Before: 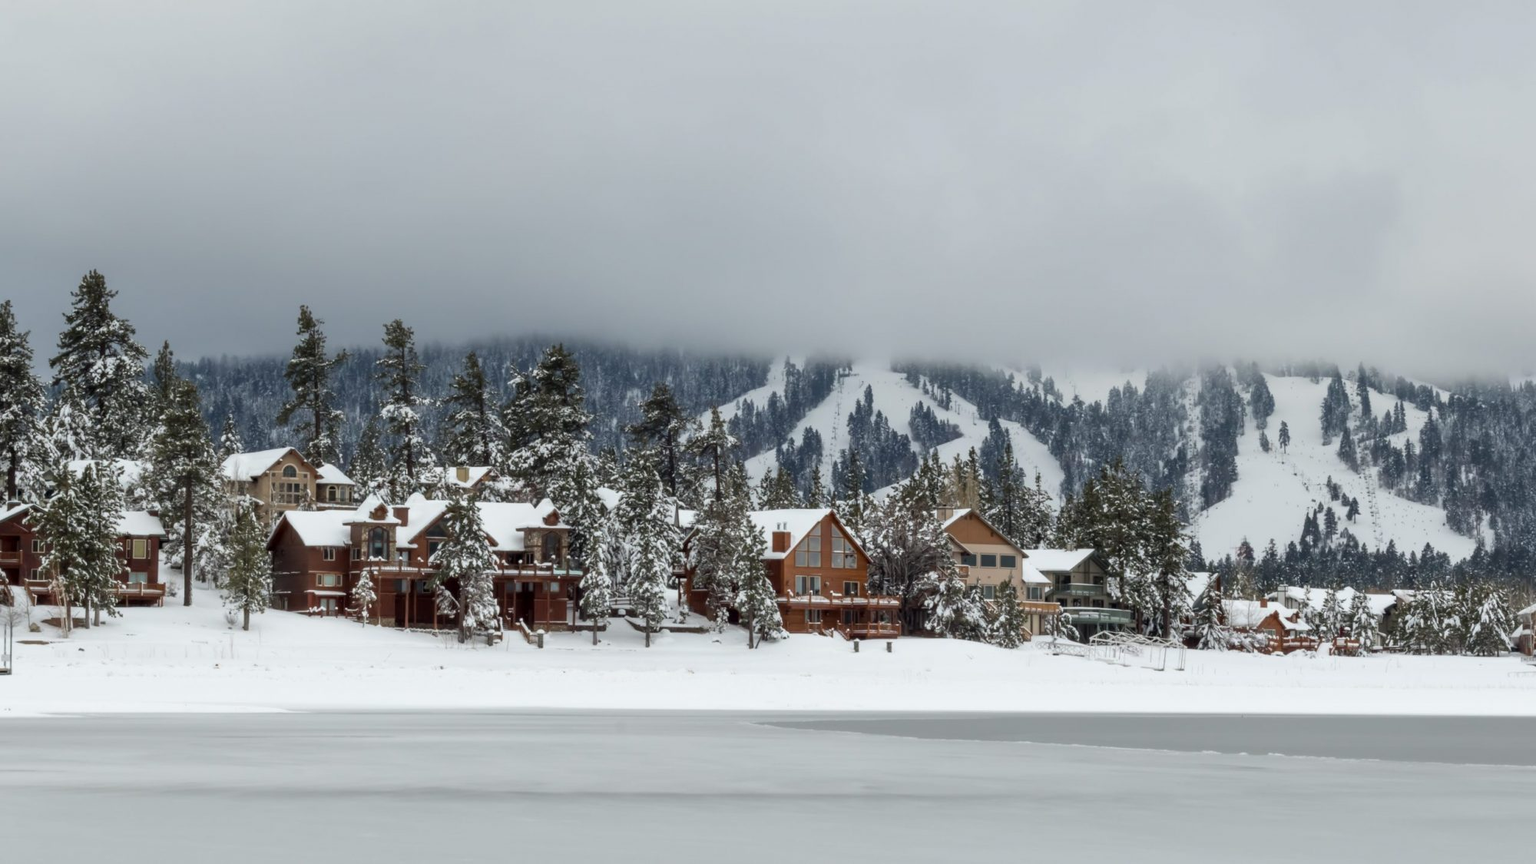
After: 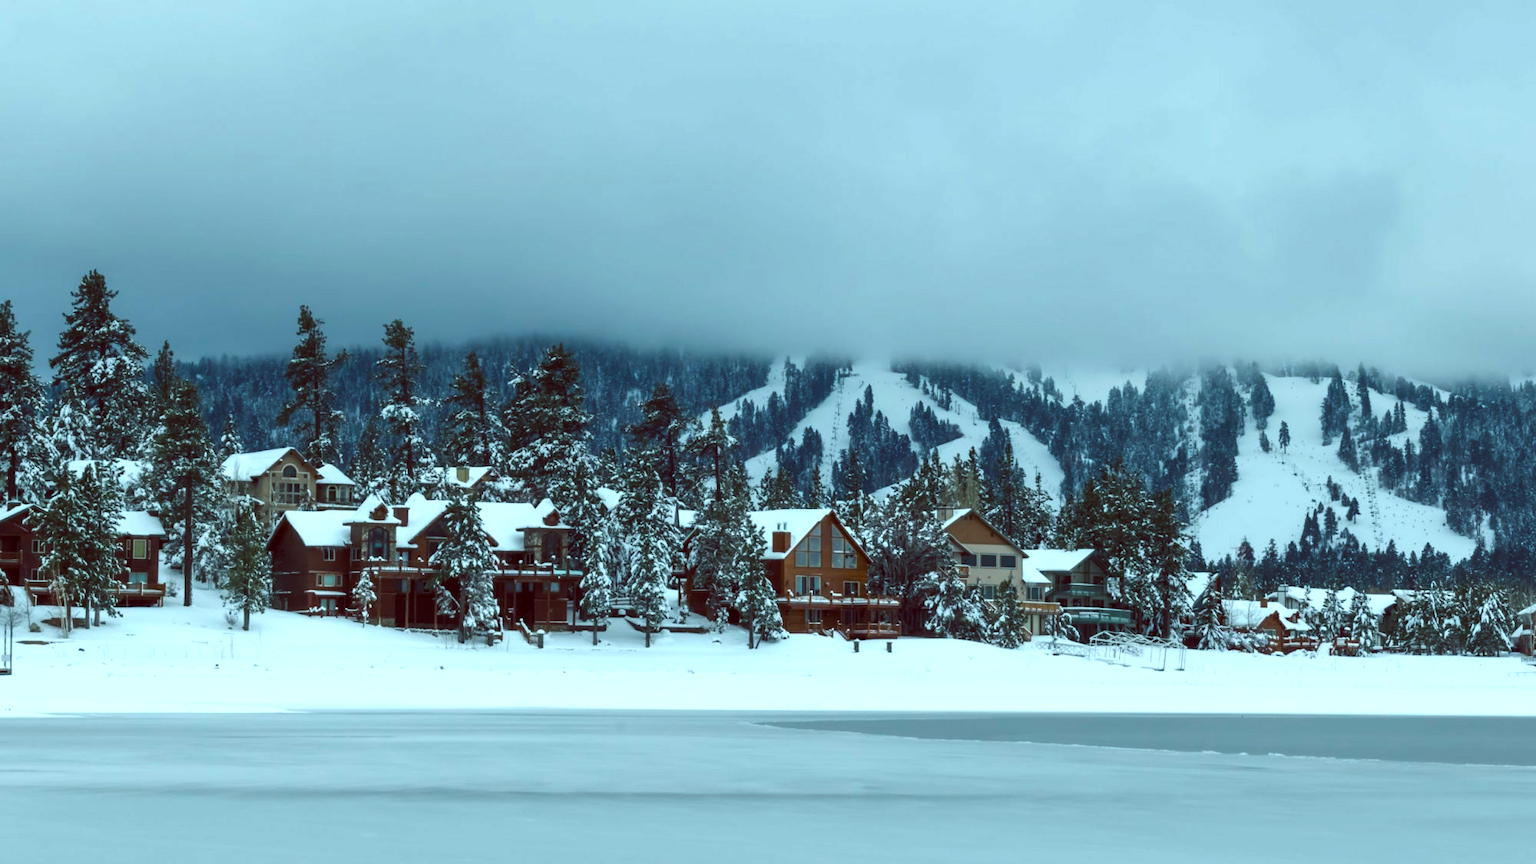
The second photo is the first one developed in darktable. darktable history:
exposure: black level correction -0.015, exposure -0.5 EV, compensate highlight preservation false
color balance rgb: shadows lift › luminance -7.7%, shadows lift › chroma 2.13%, shadows lift › hue 200.79°, power › luminance -7.77%, power › chroma 2.27%, power › hue 220.69°, highlights gain › luminance 15.15%, highlights gain › chroma 4%, highlights gain › hue 209.35°, global offset › luminance -0.21%, global offset › chroma 0.27%, perceptual saturation grading › global saturation 24.42%, perceptual saturation grading › highlights -24.42%, perceptual saturation grading › mid-tones 24.42%, perceptual saturation grading › shadows 40%, perceptual brilliance grading › global brilliance -5%, perceptual brilliance grading › highlights 24.42%, perceptual brilliance grading › mid-tones 7%, perceptual brilliance grading › shadows -5%
